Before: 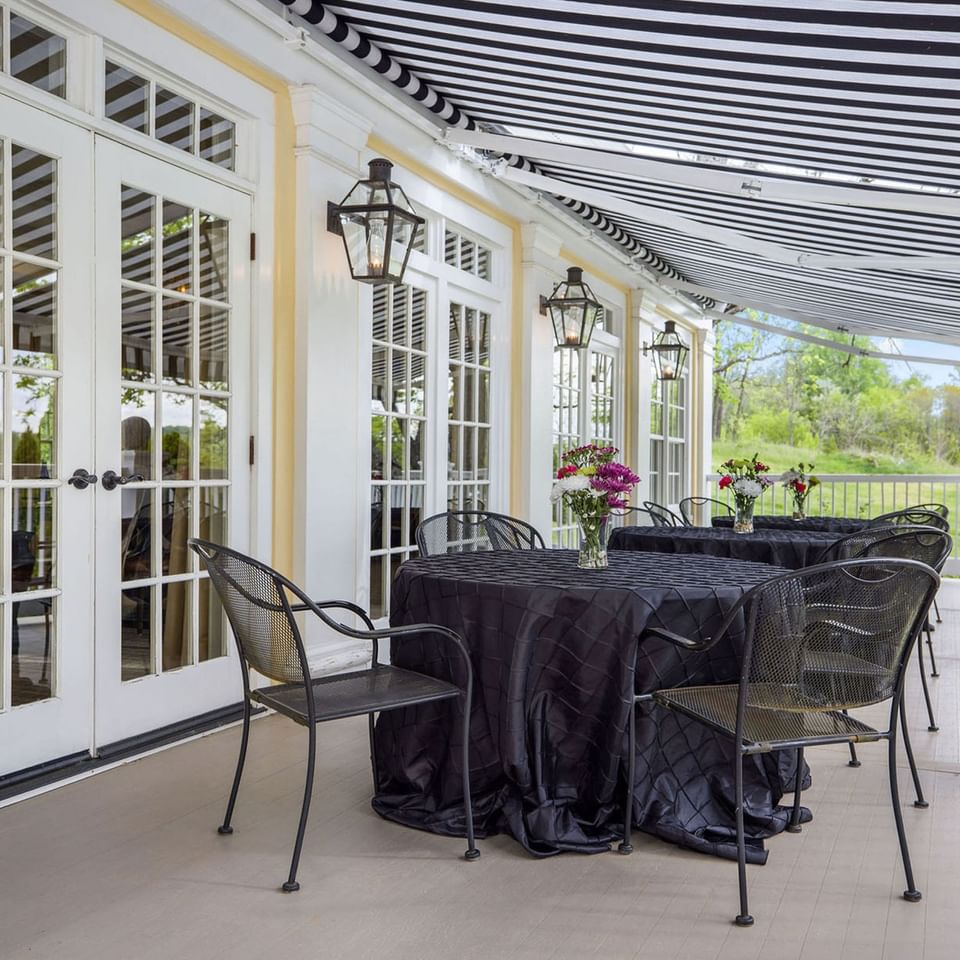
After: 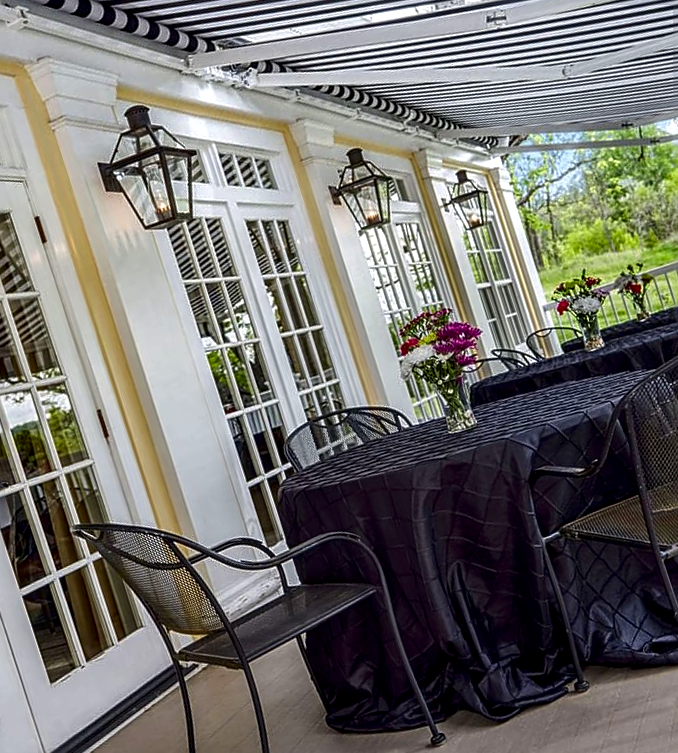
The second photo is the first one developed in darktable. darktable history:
local contrast: highlights 61%, detail 143%, midtone range 0.433
exposure: exposure 0.086 EV, compensate exposure bias true, compensate highlight preservation false
crop and rotate: angle 18.09°, left 6.801%, right 4.101%, bottom 1.069%
sharpen: on, module defaults
contrast brightness saturation: brightness -0.248, saturation 0.202
